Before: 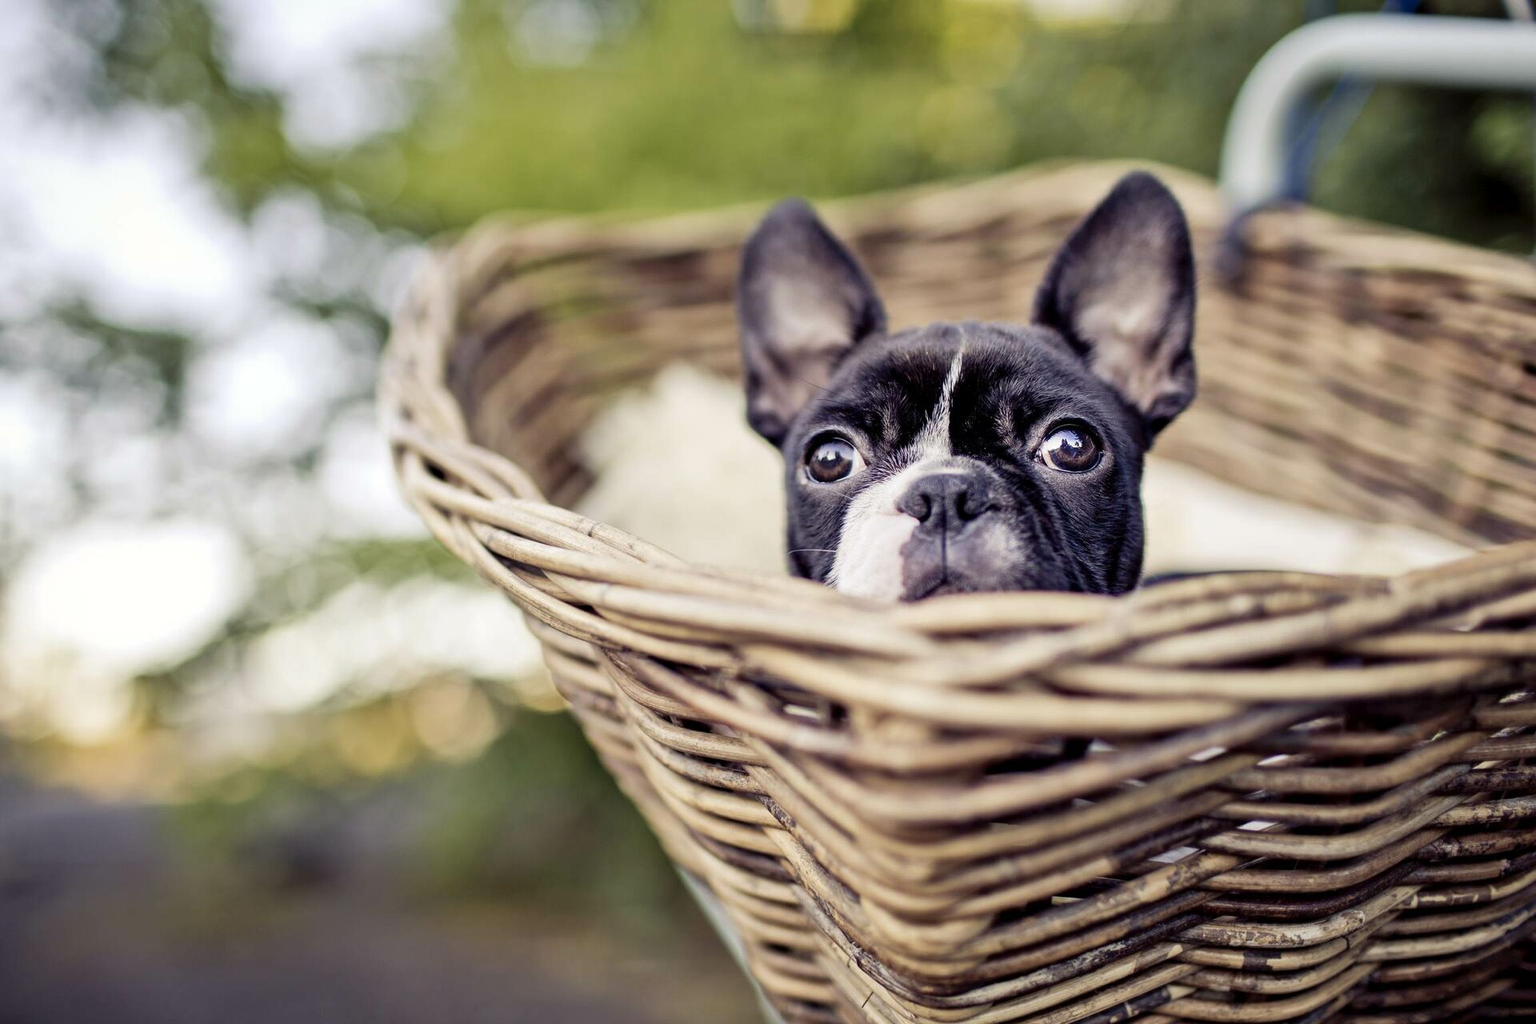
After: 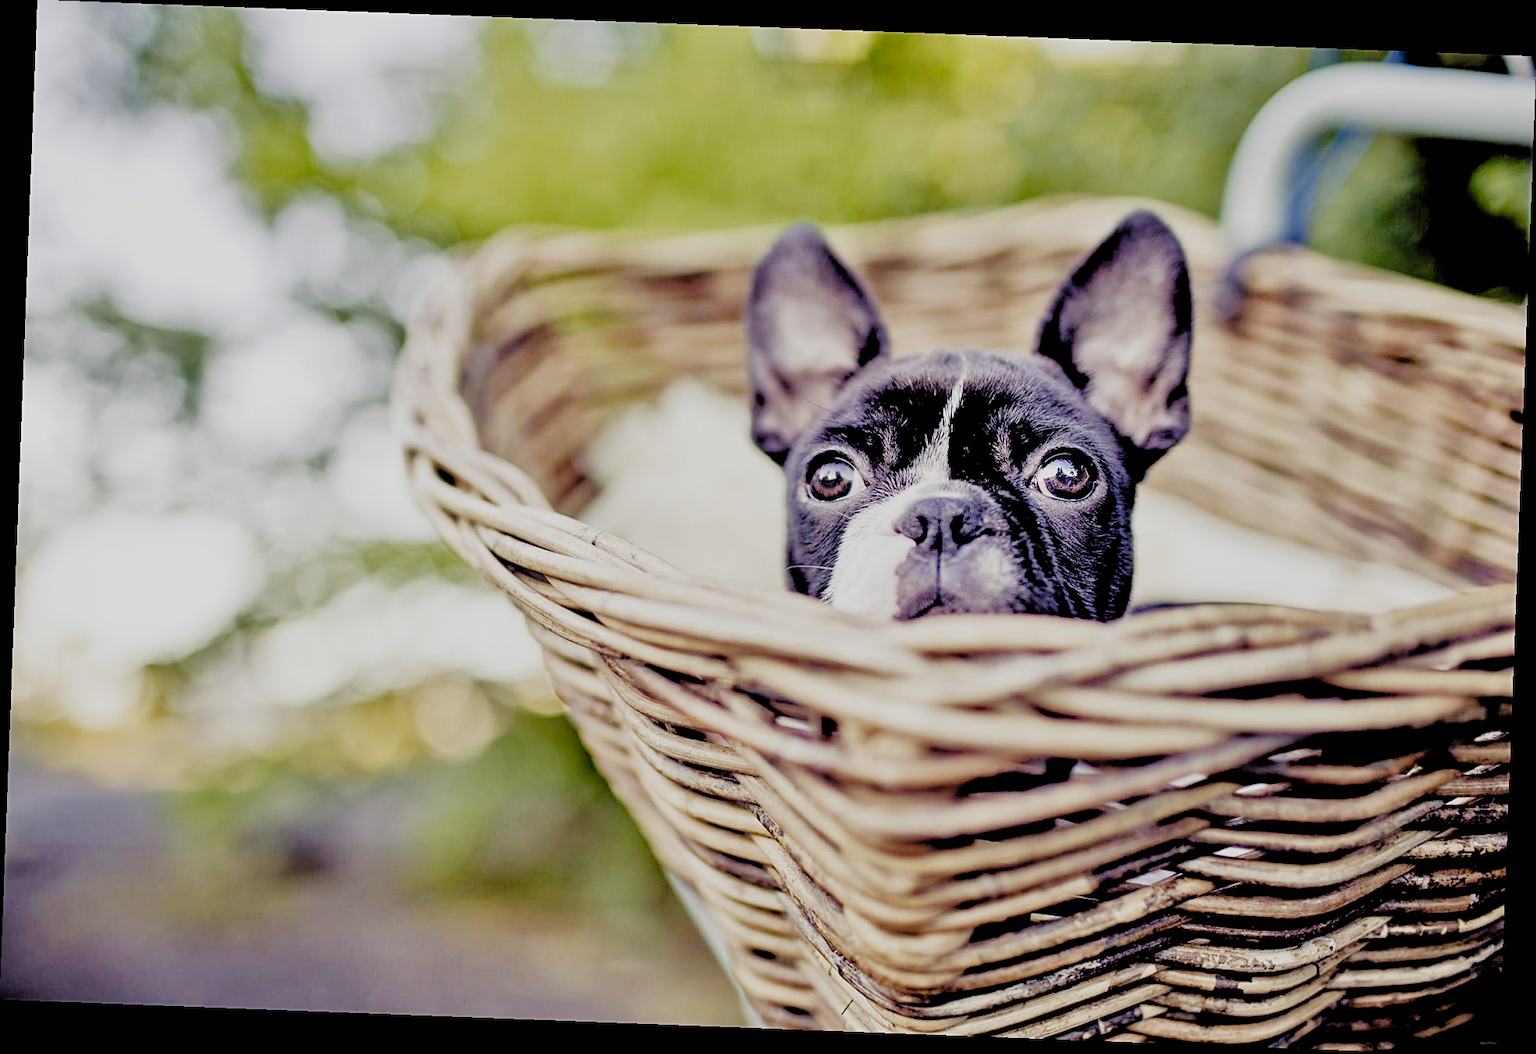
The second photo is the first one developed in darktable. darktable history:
sharpen: on, module defaults
filmic rgb: black relative exposure -2.85 EV, white relative exposure 4.56 EV, hardness 1.77, contrast 1.25, preserve chrominance no, color science v5 (2021)
rotate and perspective: rotation 2.17°, automatic cropping off
tone equalizer: -7 EV 0.15 EV, -6 EV 0.6 EV, -5 EV 1.15 EV, -4 EV 1.33 EV, -3 EV 1.15 EV, -2 EV 0.6 EV, -1 EV 0.15 EV, mask exposure compensation -0.5 EV
